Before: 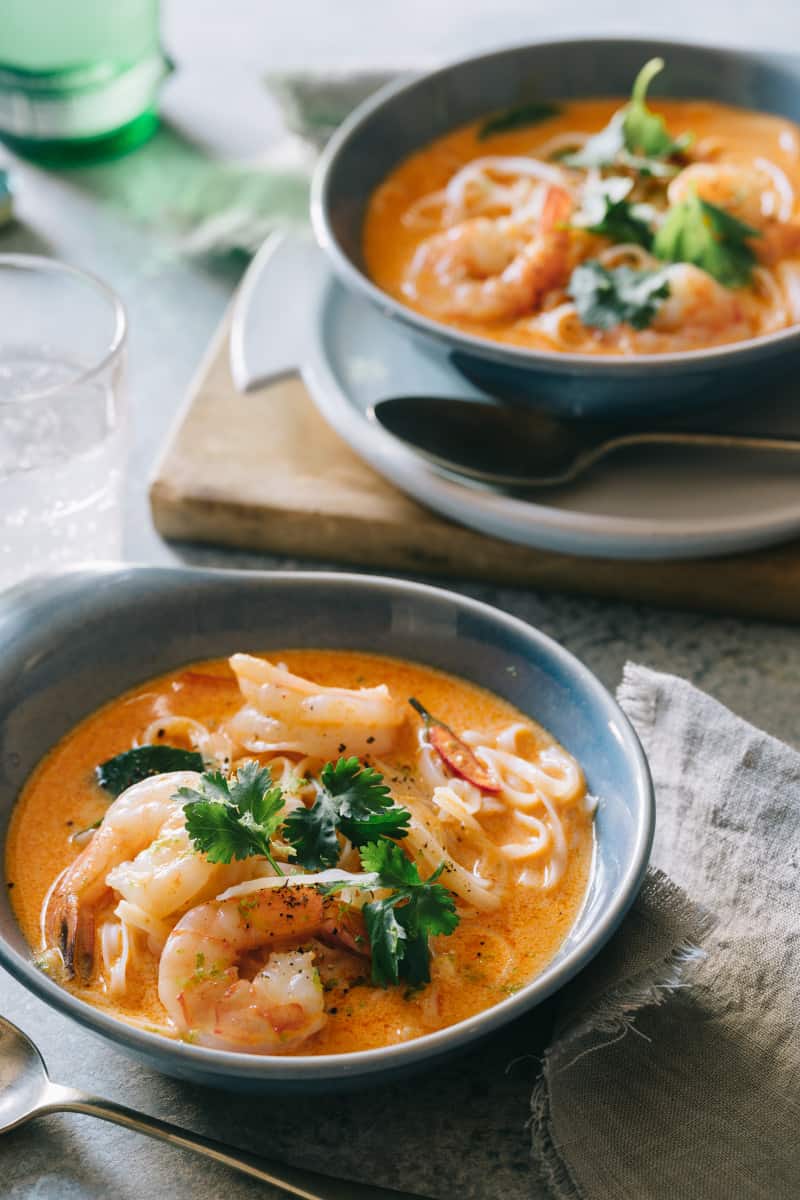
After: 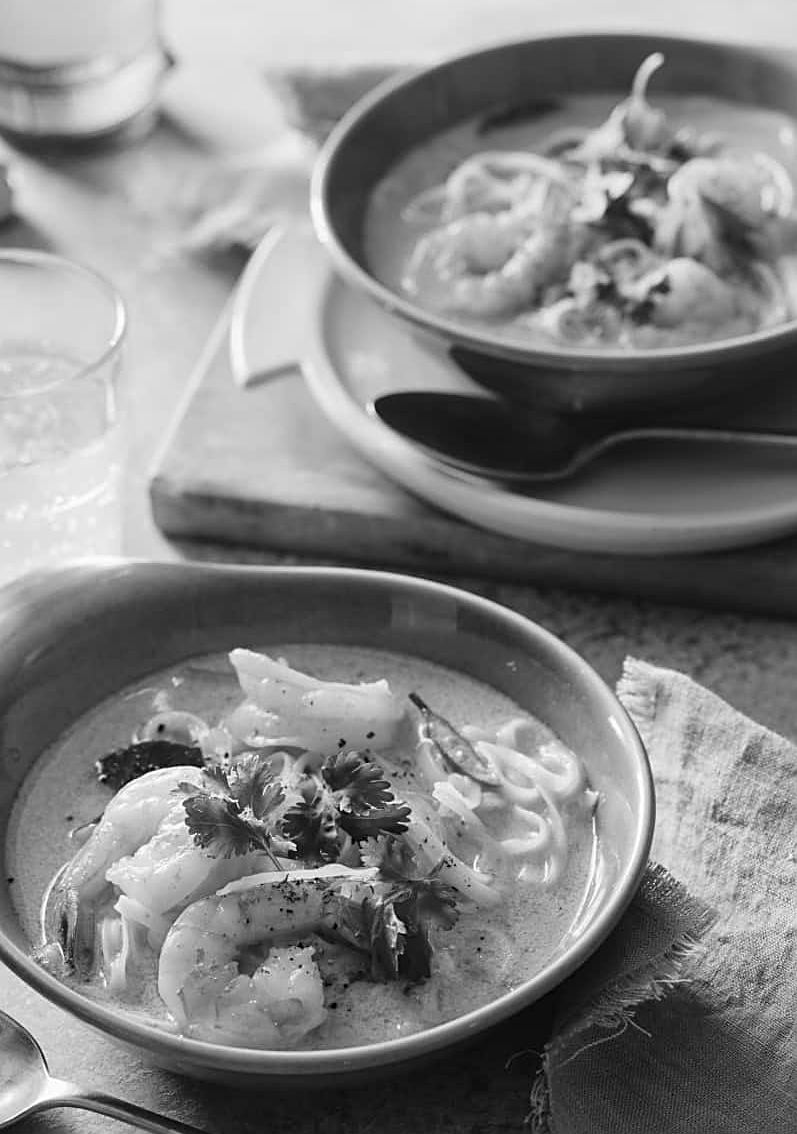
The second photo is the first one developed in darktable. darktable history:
sharpen: on, module defaults
crop: top 0.448%, right 0.264%, bottom 5.045%
monochrome: a 1.94, b -0.638
